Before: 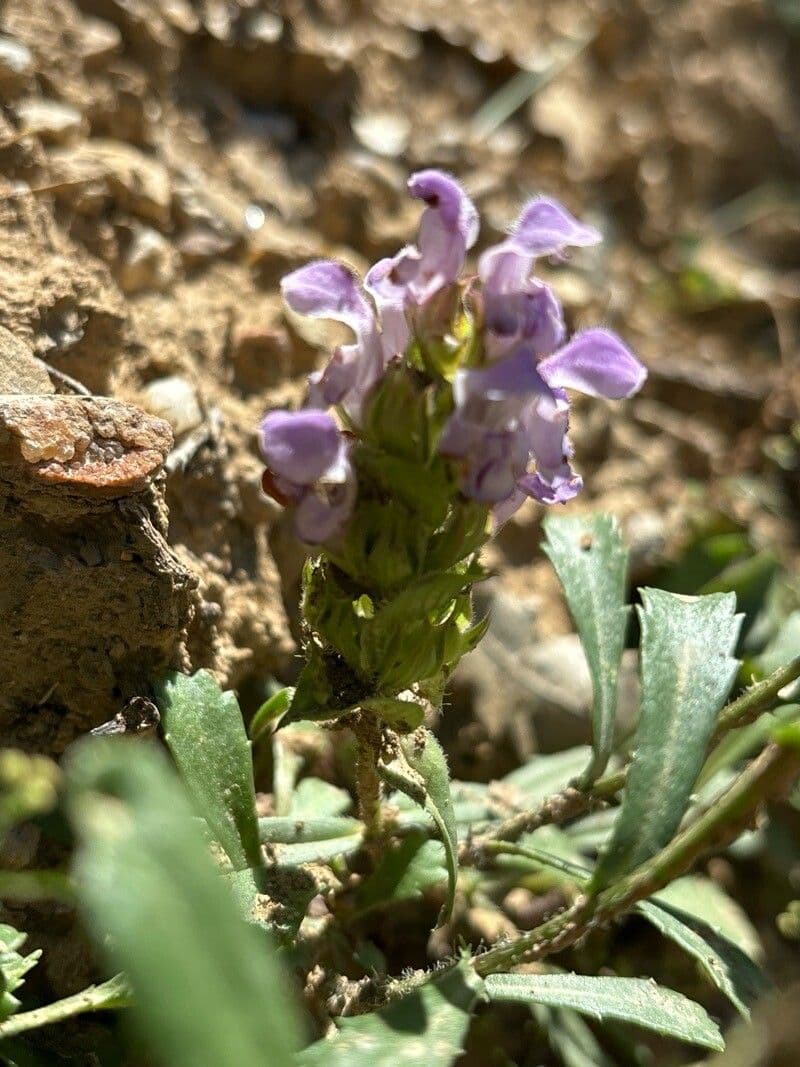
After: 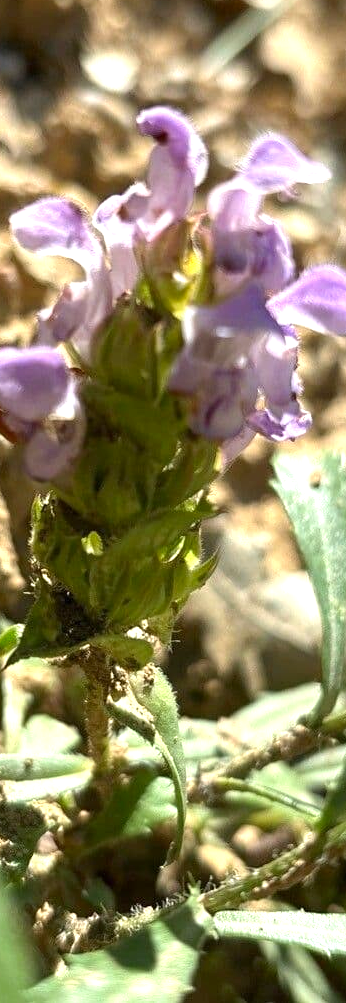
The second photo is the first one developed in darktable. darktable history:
exposure: exposure 0.6 EV, compensate exposure bias true, compensate highlight preservation false
crop: left 33.876%, top 5.953%, right 22.803%
contrast brightness saturation: contrast 0.043, saturation 0.073
